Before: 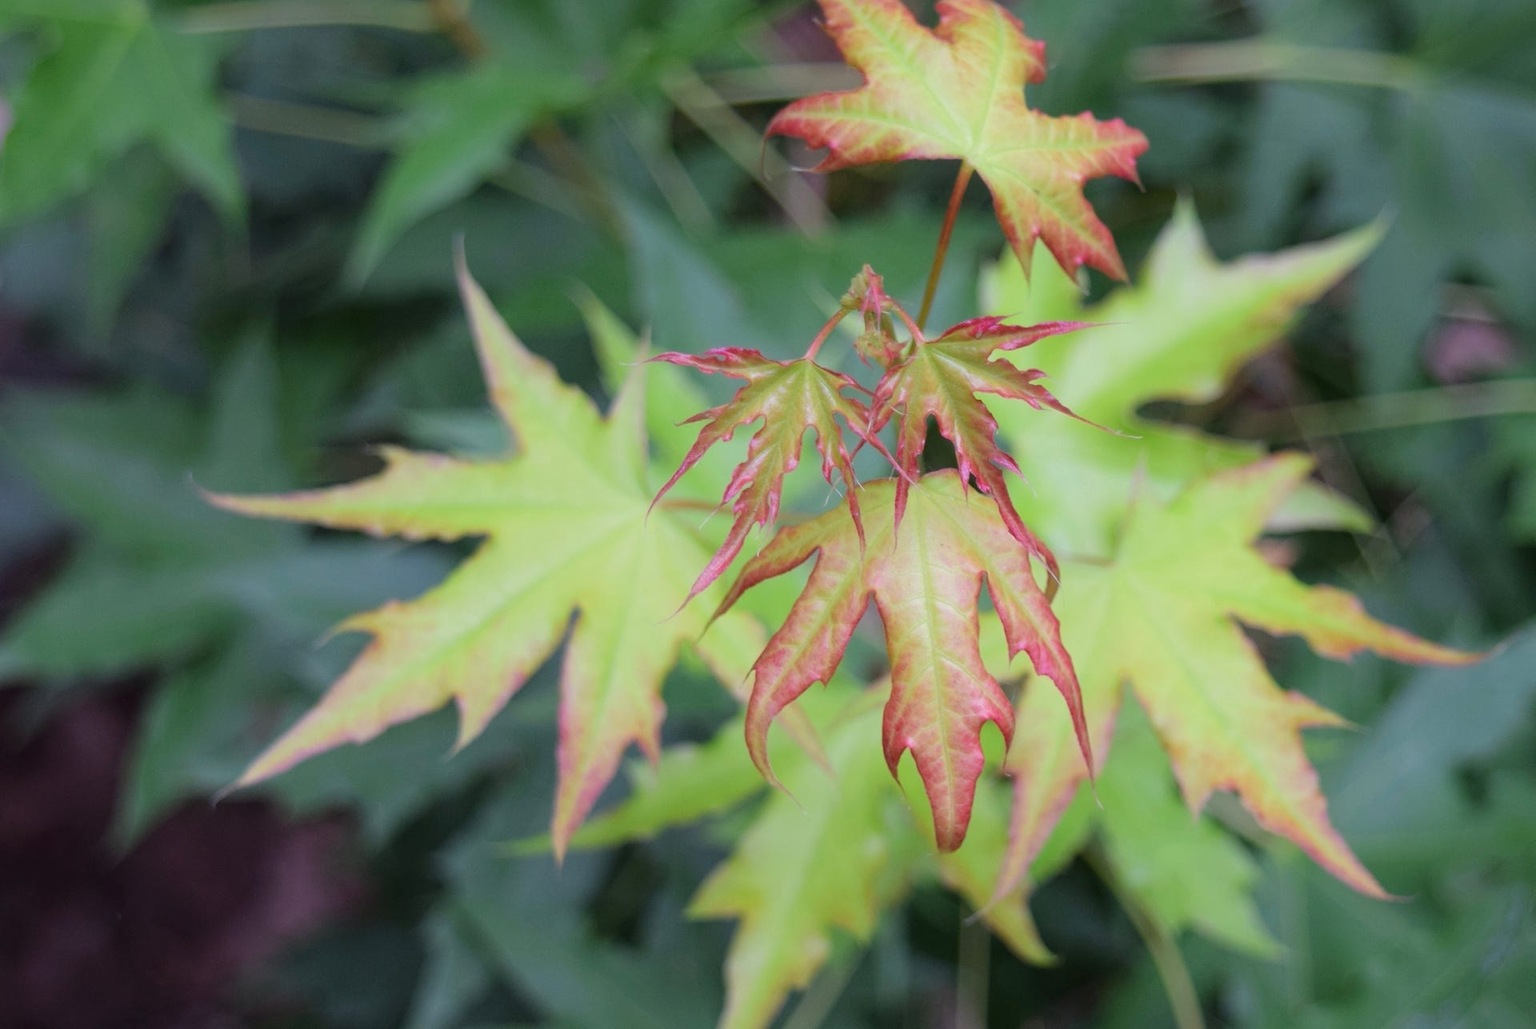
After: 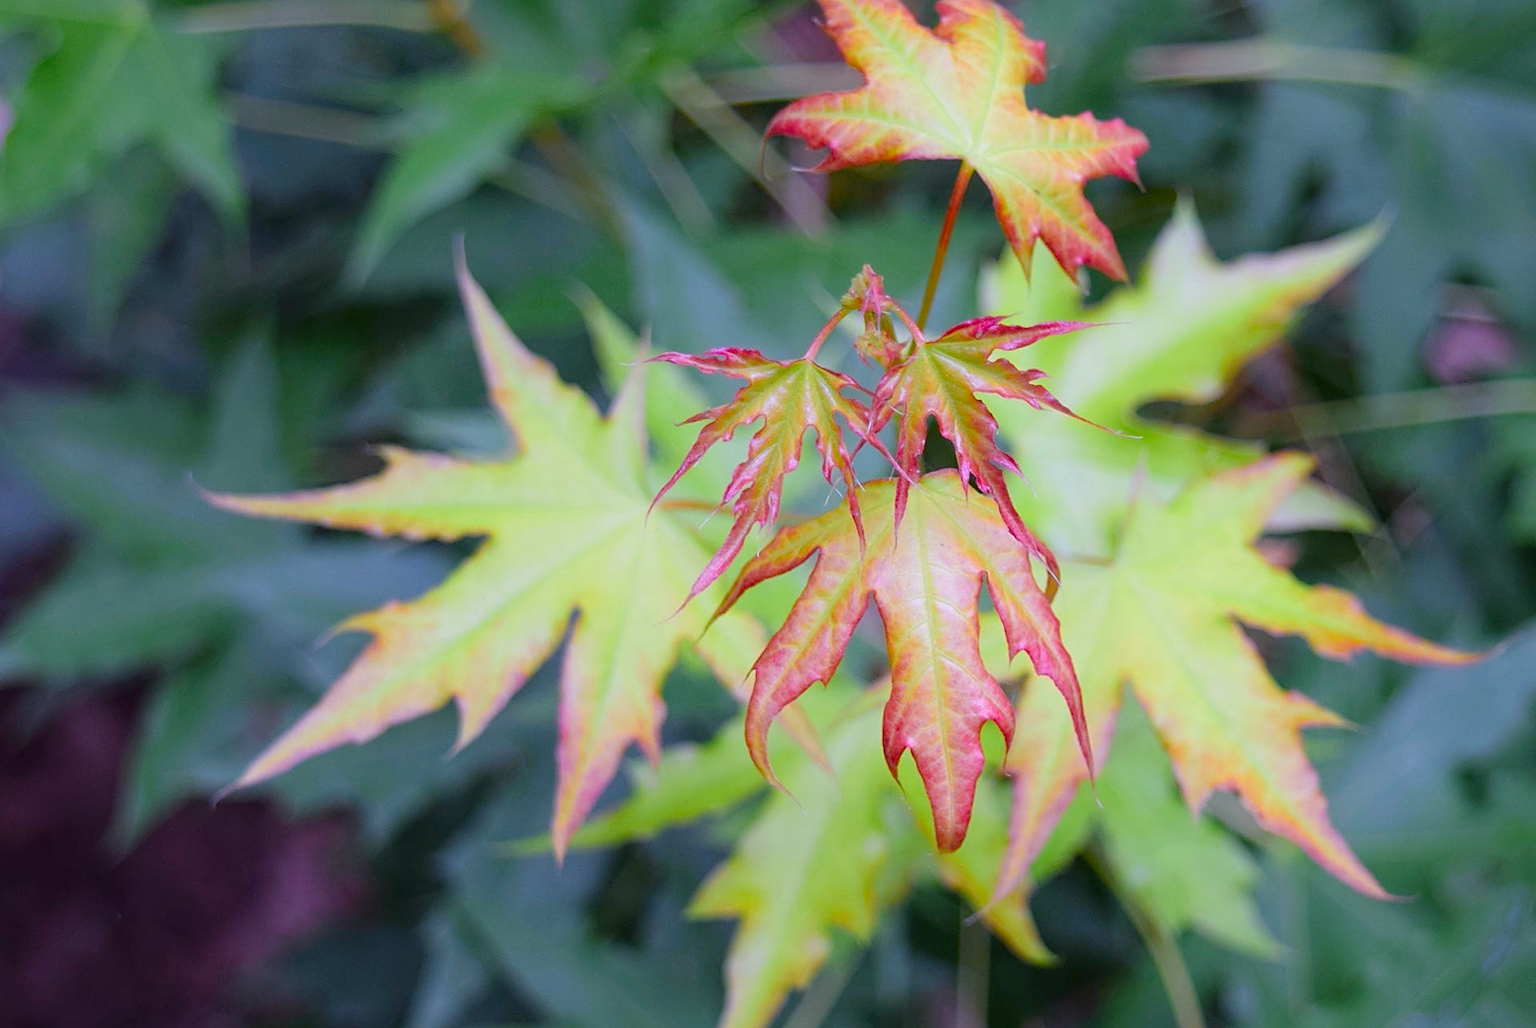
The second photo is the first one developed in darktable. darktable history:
sharpen: on, module defaults
color balance rgb: perceptual saturation grading › global saturation 20%, perceptual saturation grading › highlights -25%, perceptual saturation grading › shadows 25%
color zones: curves: ch0 [(0.224, 0.526) (0.75, 0.5)]; ch1 [(0.055, 0.526) (0.224, 0.761) (0.377, 0.526) (0.75, 0.5)]
white balance: red 1.042, blue 1.17
